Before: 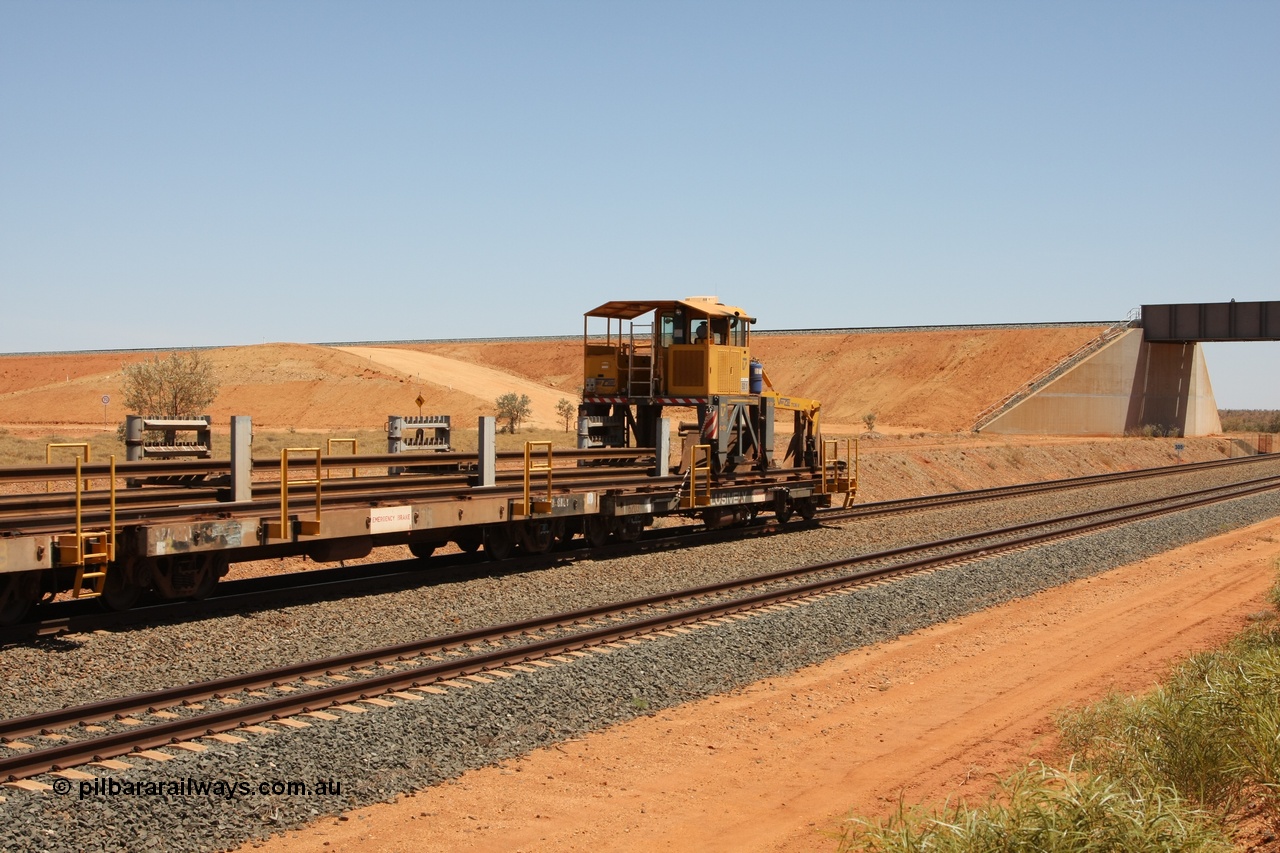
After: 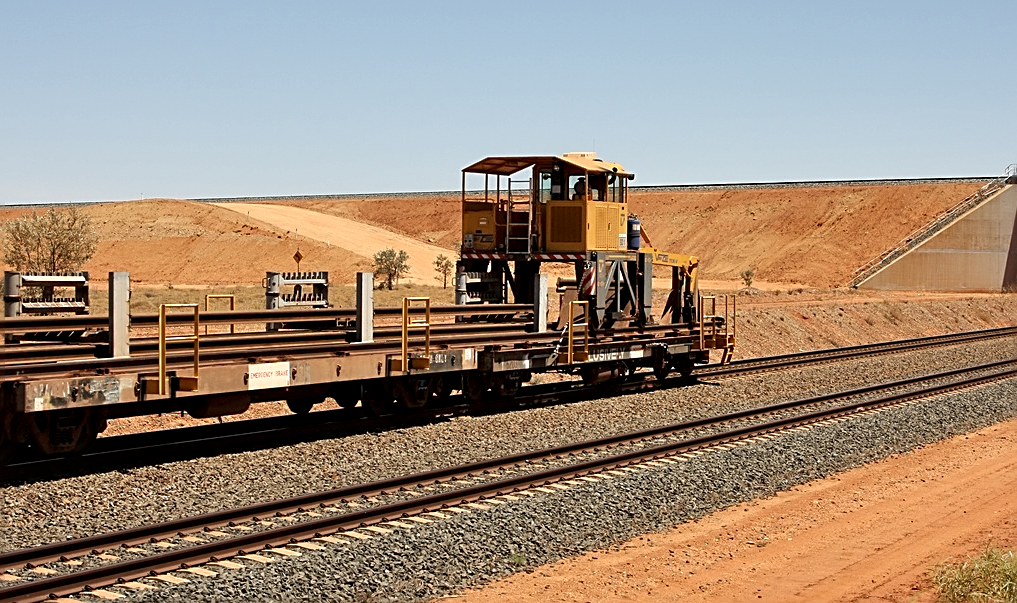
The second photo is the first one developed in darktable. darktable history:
crop: left 9.583%, top 16.902%, right 10.963%, bottom 12.386%
contrast equalizer: y [[0.546, 0.552, 0.554, 0.554, 0.552, 0.546], [0.5 ×6], [0.5 ×6], [0 ×6], [0 ×6]]
sharpen: amount 0.736
